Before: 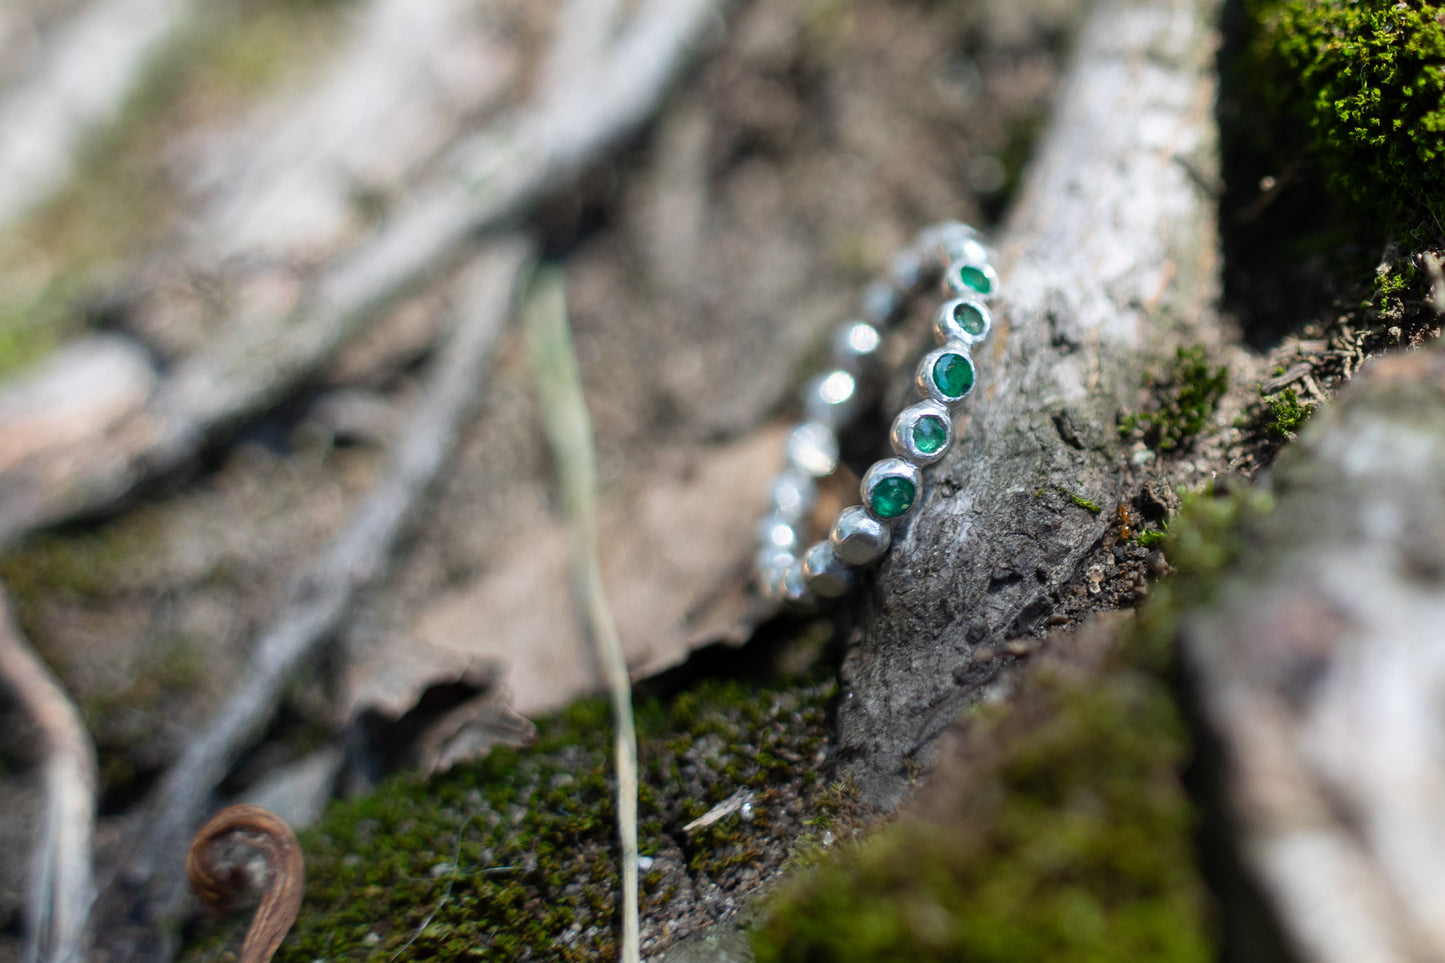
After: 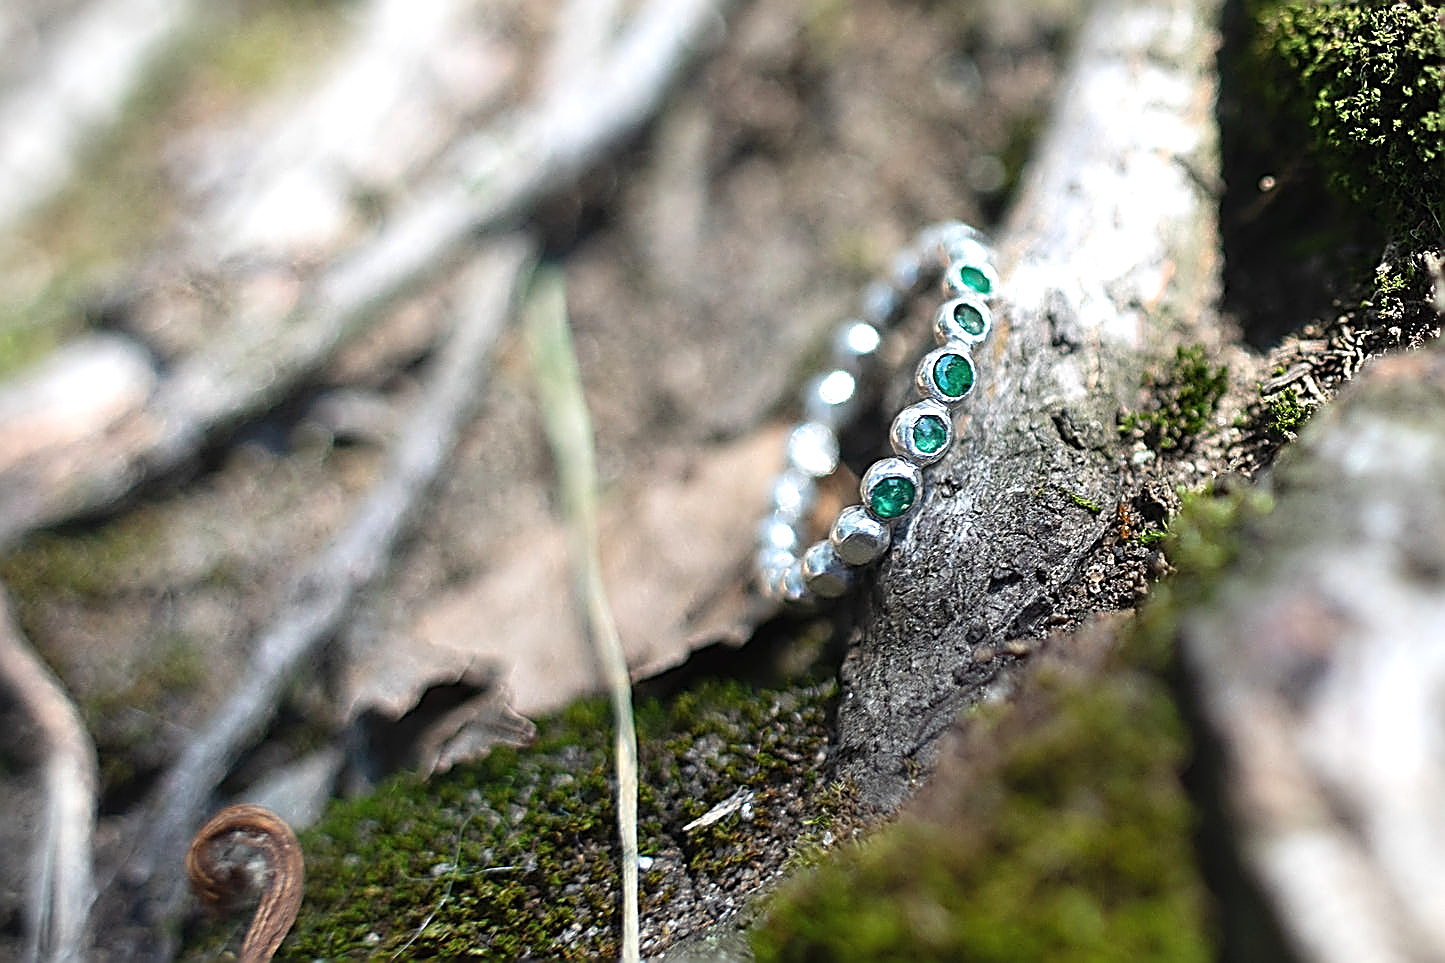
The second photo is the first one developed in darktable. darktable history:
vignetting: brightness -0.153, dithering 16-bit output
sharpen: amount 1.985
exposure: black level correction -0.002, exposure 0.533 EV, compensate exposure bias true, compensate highlight preservation false
